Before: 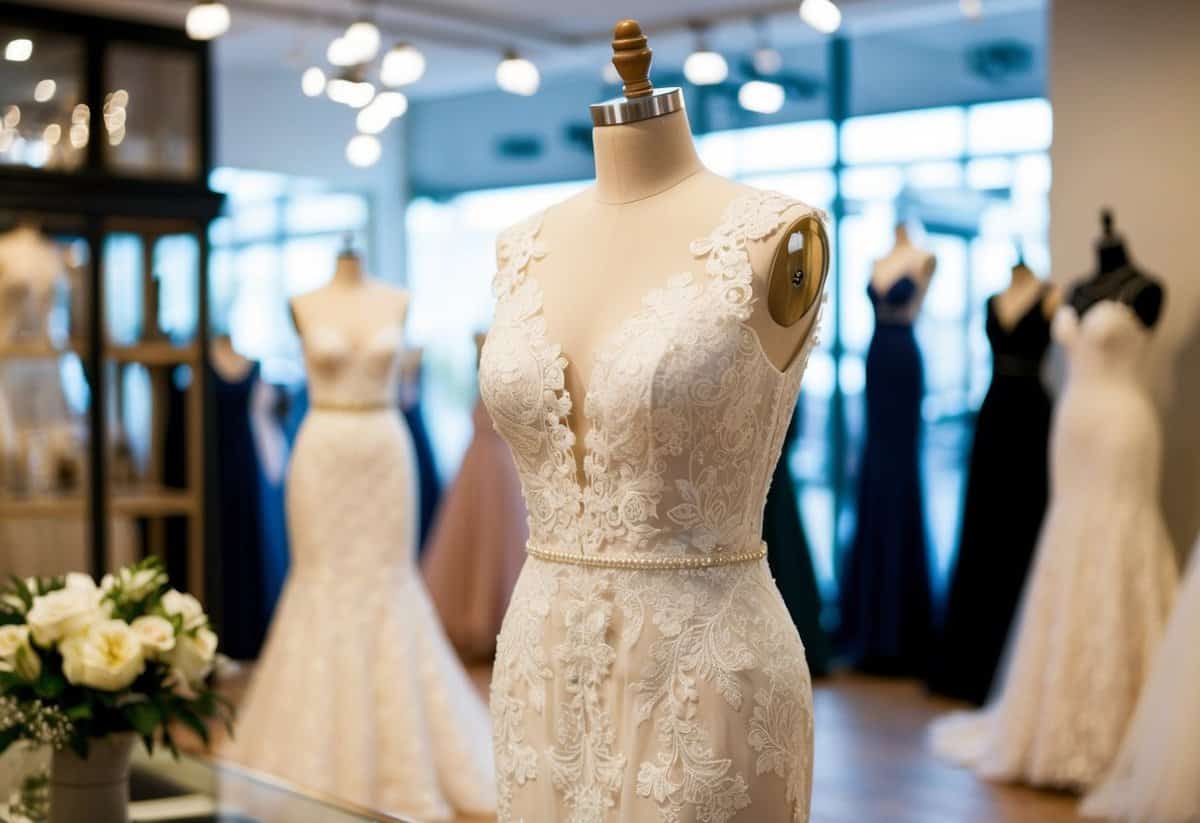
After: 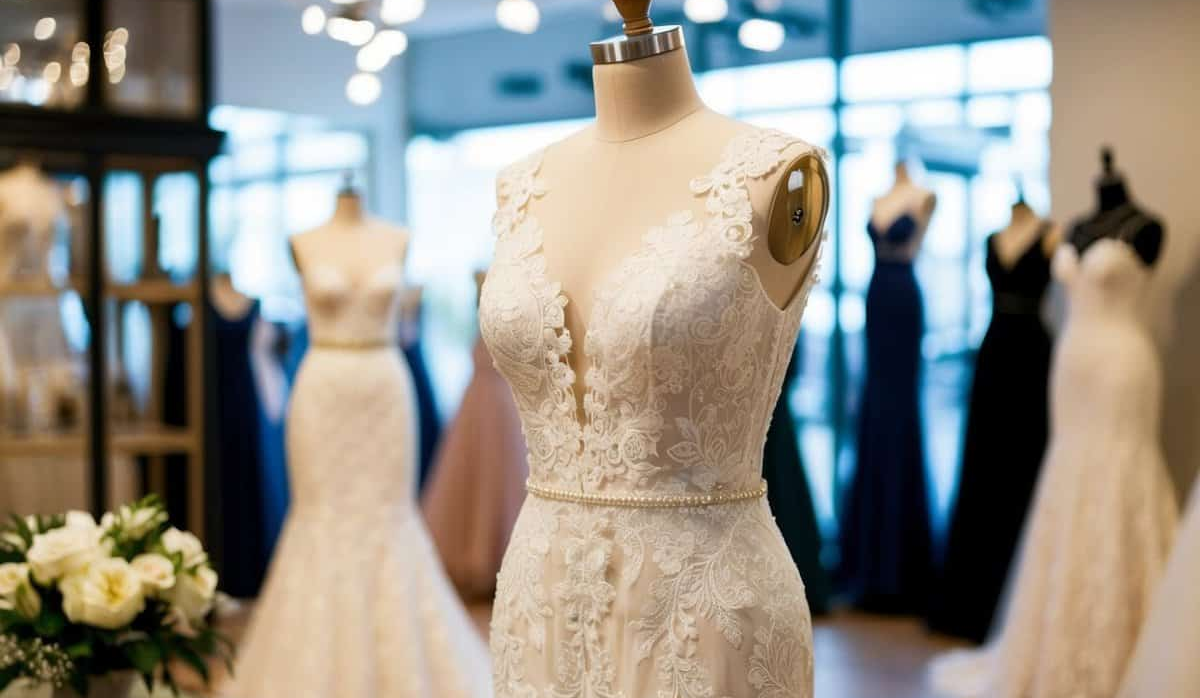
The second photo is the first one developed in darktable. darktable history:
crop: top 7.614%, bottom 7.499%
